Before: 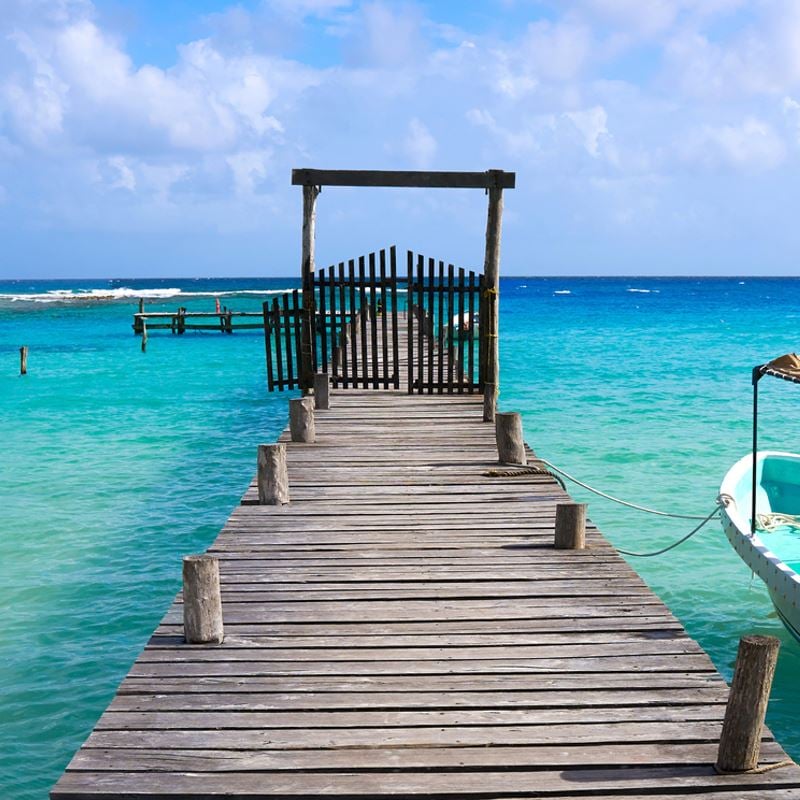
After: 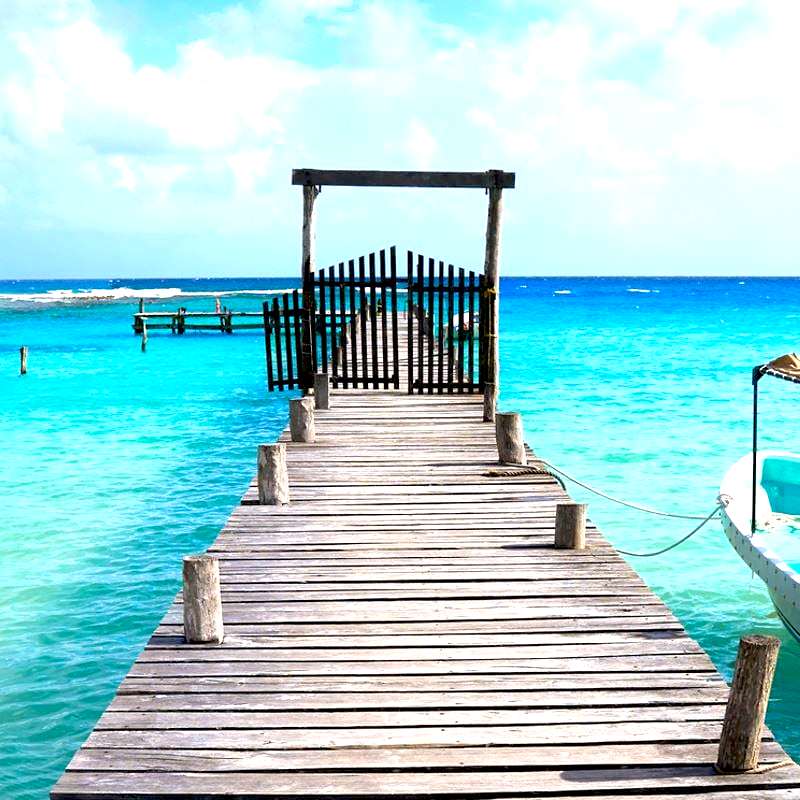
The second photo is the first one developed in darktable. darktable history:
local contrast: highlights 101%, shadows 97%, detail 119%, midtone range 0.2
exposure: black level correction 0.01, exposure 1 EV, compensate exposure bias true, compensate highlight preservation false
